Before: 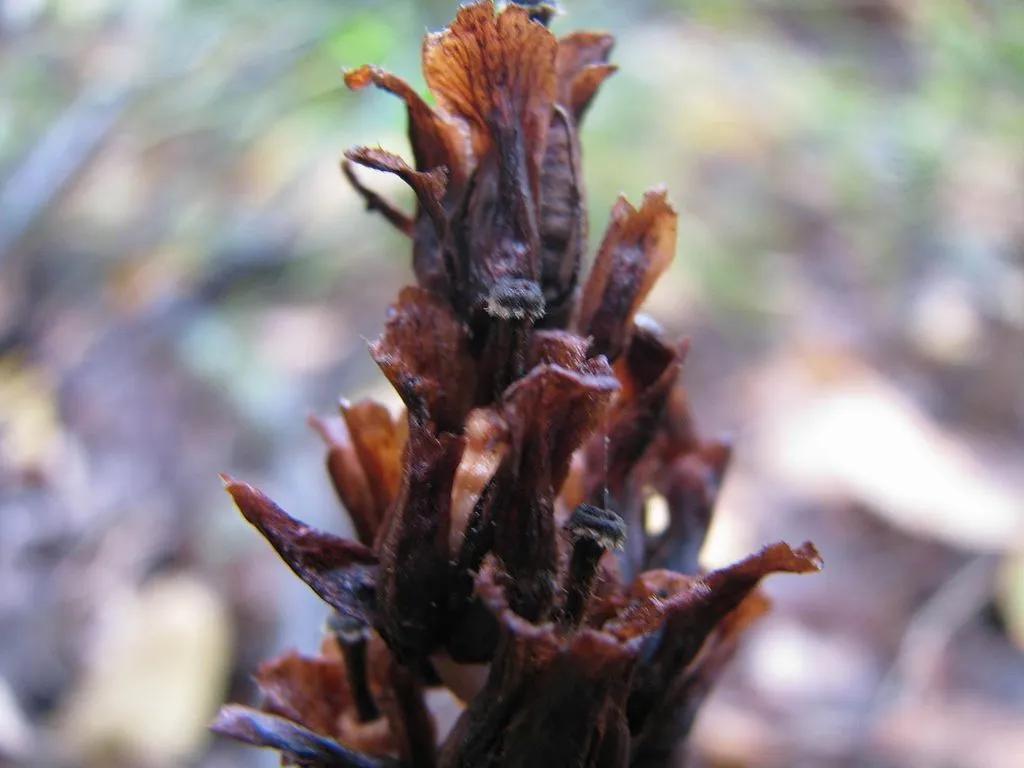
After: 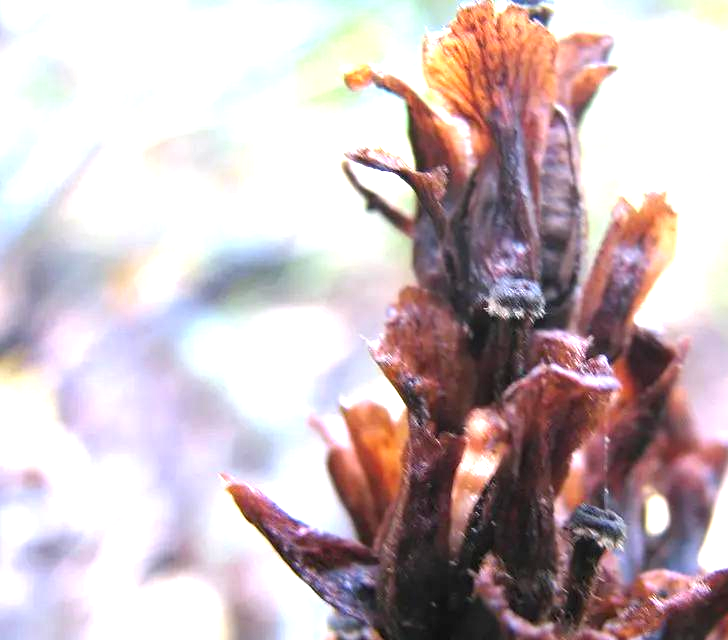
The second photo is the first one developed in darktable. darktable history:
exposure: black level correction 0, exposure 1.5 EV, compensate highlight preservation false
crop: right 28.885%, bottom 16.626%
white balance: emerald 1
